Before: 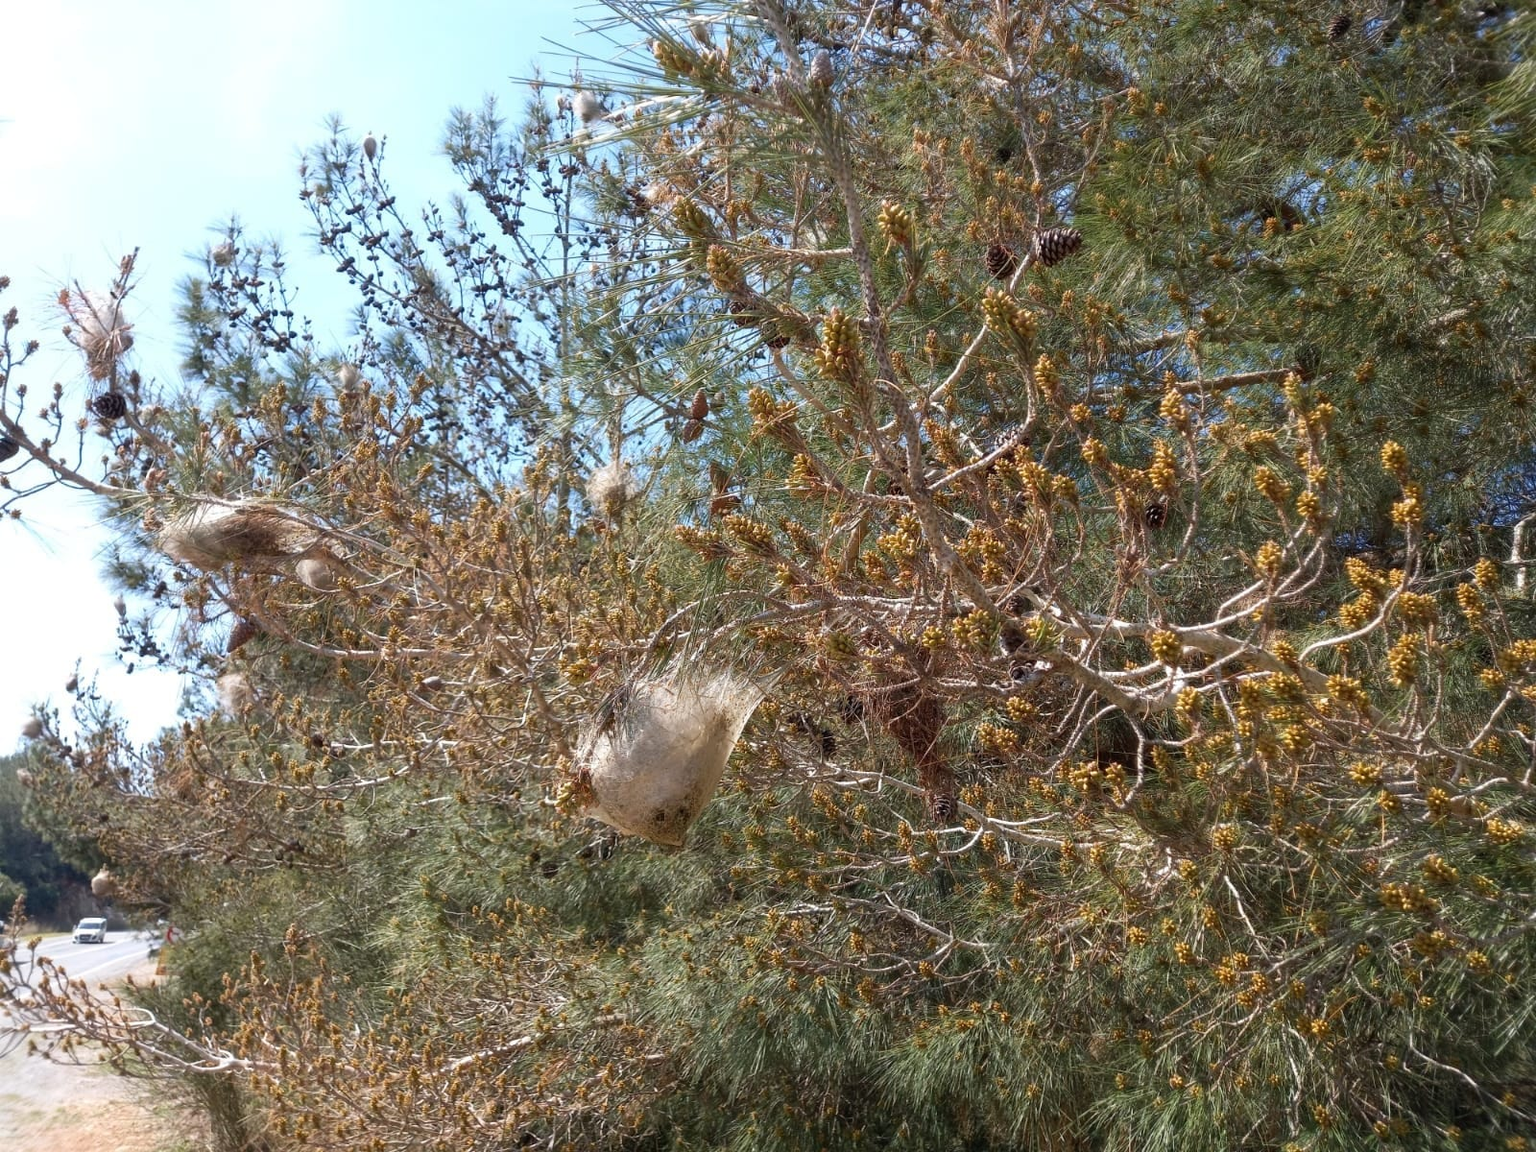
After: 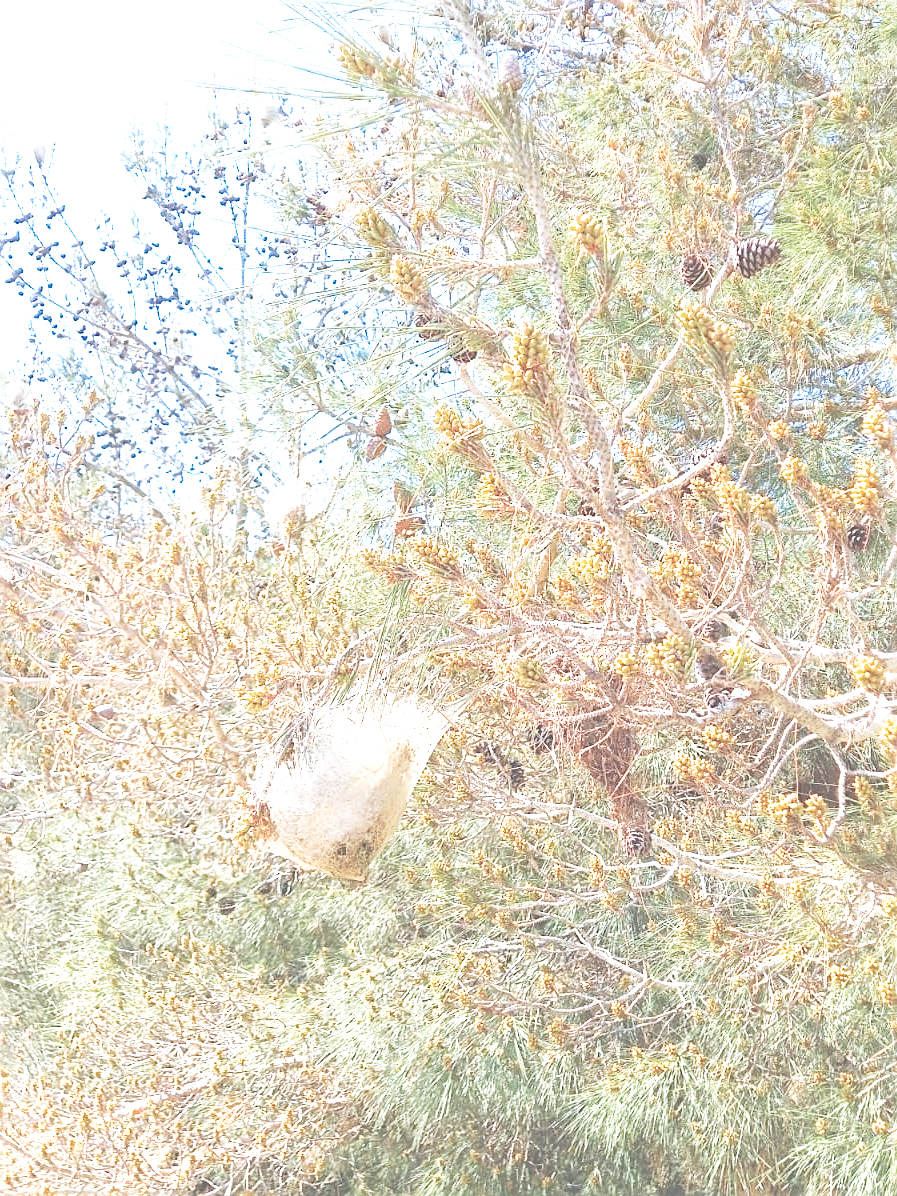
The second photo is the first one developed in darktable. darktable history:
tone equalizer: -8 EV -1.84 EV, -7 EV -1.16 EV, -6 EV -1.62 EV, smoothing diameter 25%, edges refinement/feathering 10, preserve details guided filter
crop: left 21.674%, right 22.086%
white balance: red 0.967, blue 1.049
sharpen: on, module defaults
exposure: black level correction -0.023, exposure 1.397 EV, compensate highlight preservation false
base curve: curves: ch0 [(0, 0) (0.028, 0.03) (0.105, 0.232) (0.387, 0.748) (0.754, 0.968) (1, 1)], fusion 1, exposure shift 0.576, preserve colors none
